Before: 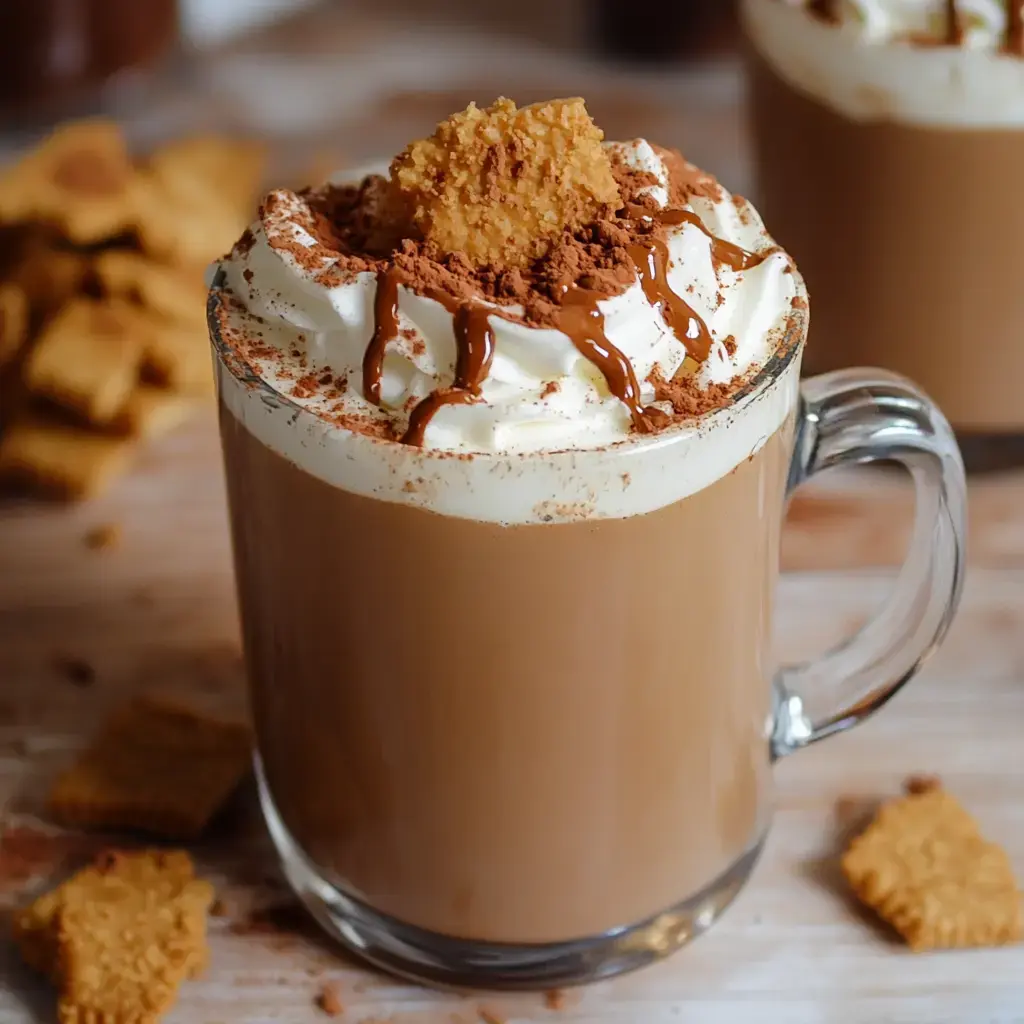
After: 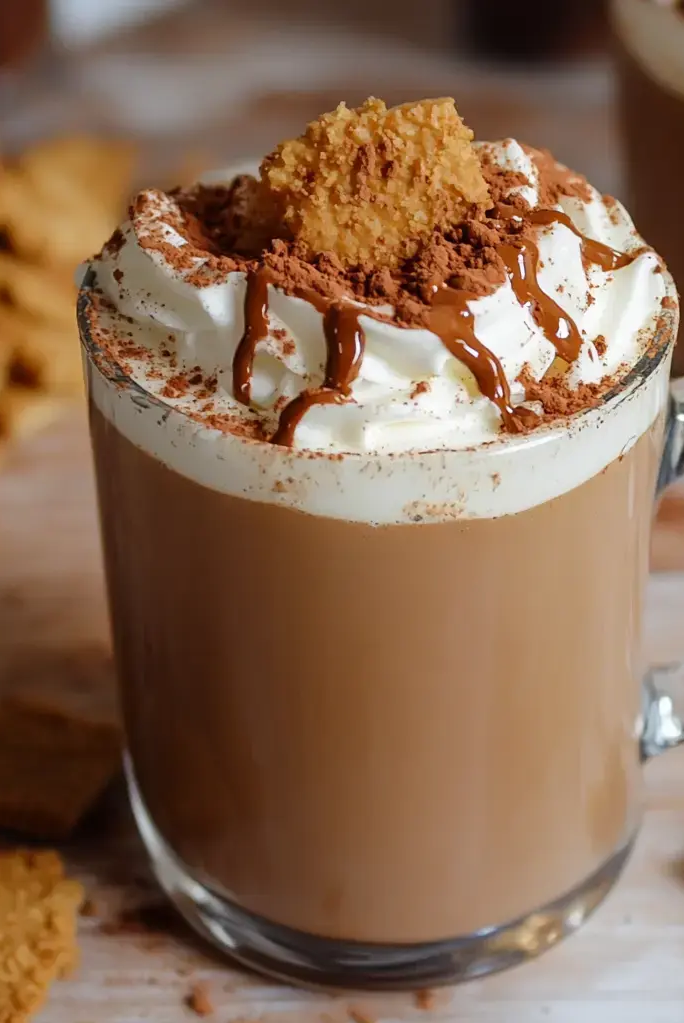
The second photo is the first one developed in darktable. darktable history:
crop and rotate: left 12.698%, right 20.473%
